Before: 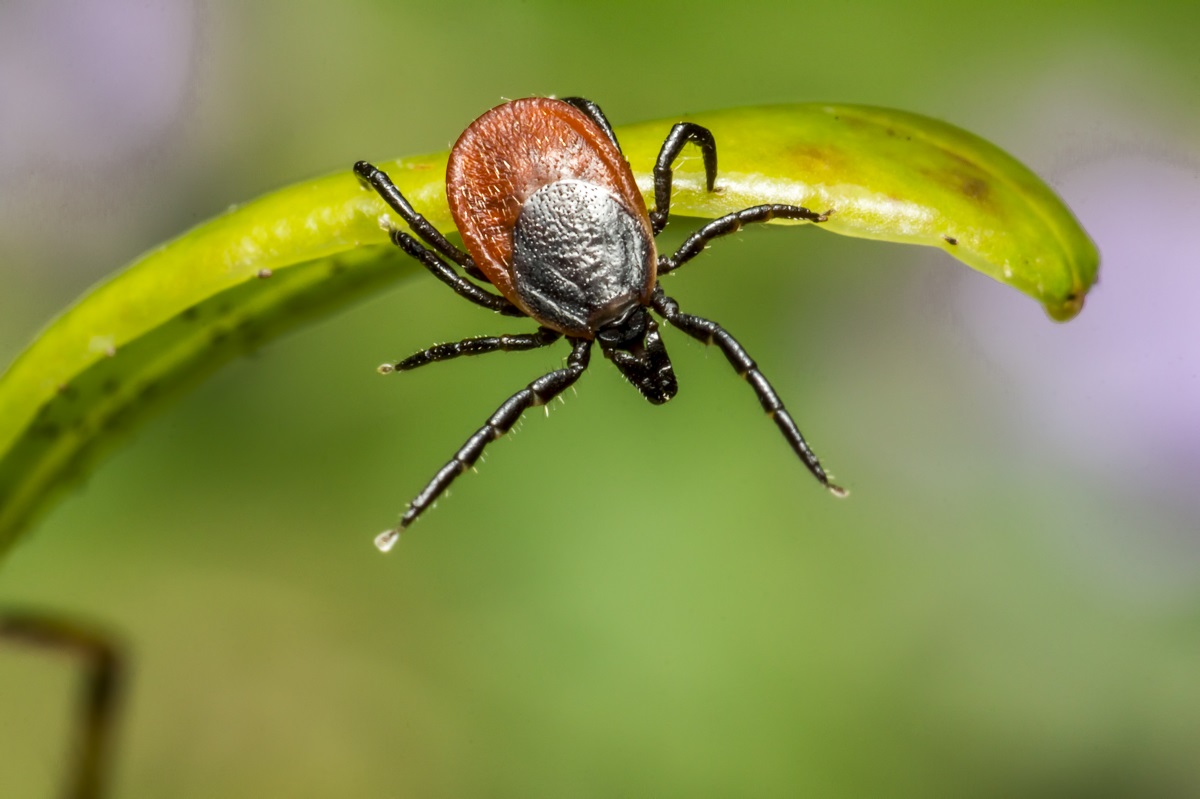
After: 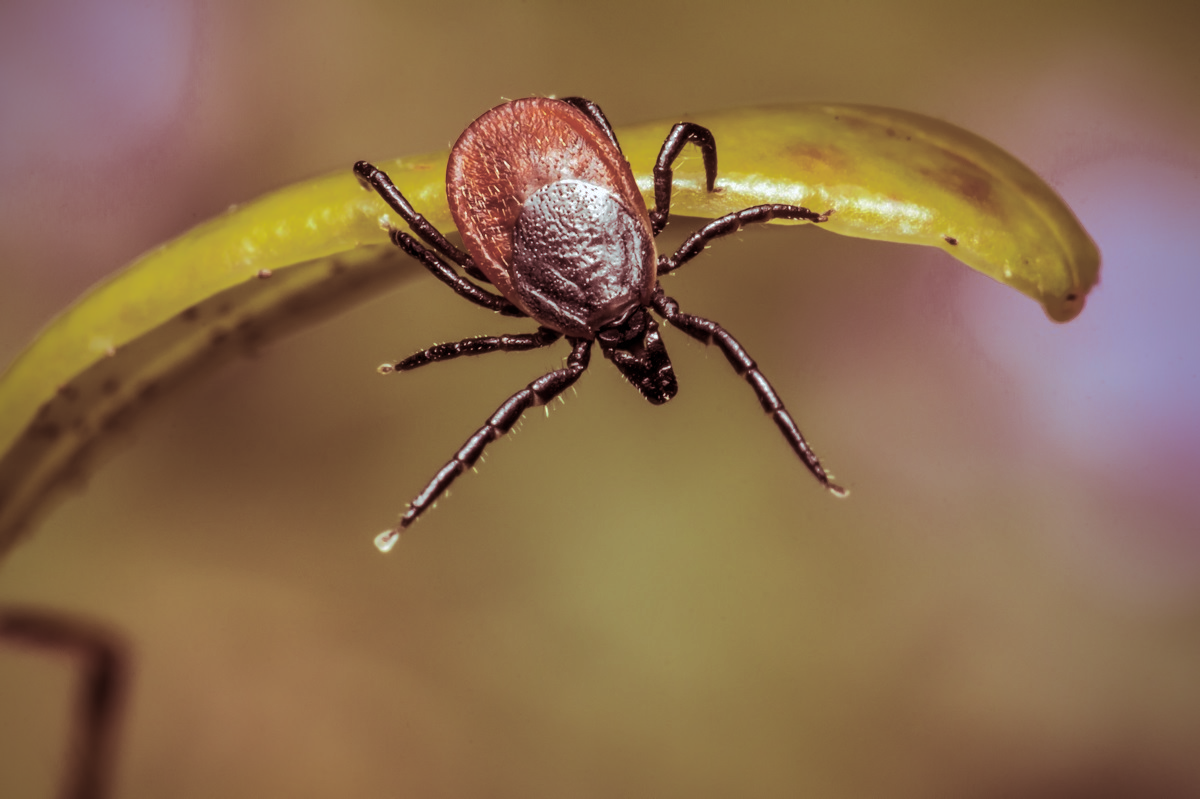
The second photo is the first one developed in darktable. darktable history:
white balance: red 0.98, blue 1.034
shadows and highlights: shadows 38.43, highlights -74.54
split-toning: highlights › hue 187.2°, highlights › saturation 0.83, balance -68.05, compress 56.43%
vignetting: saturation 0, unbound false
